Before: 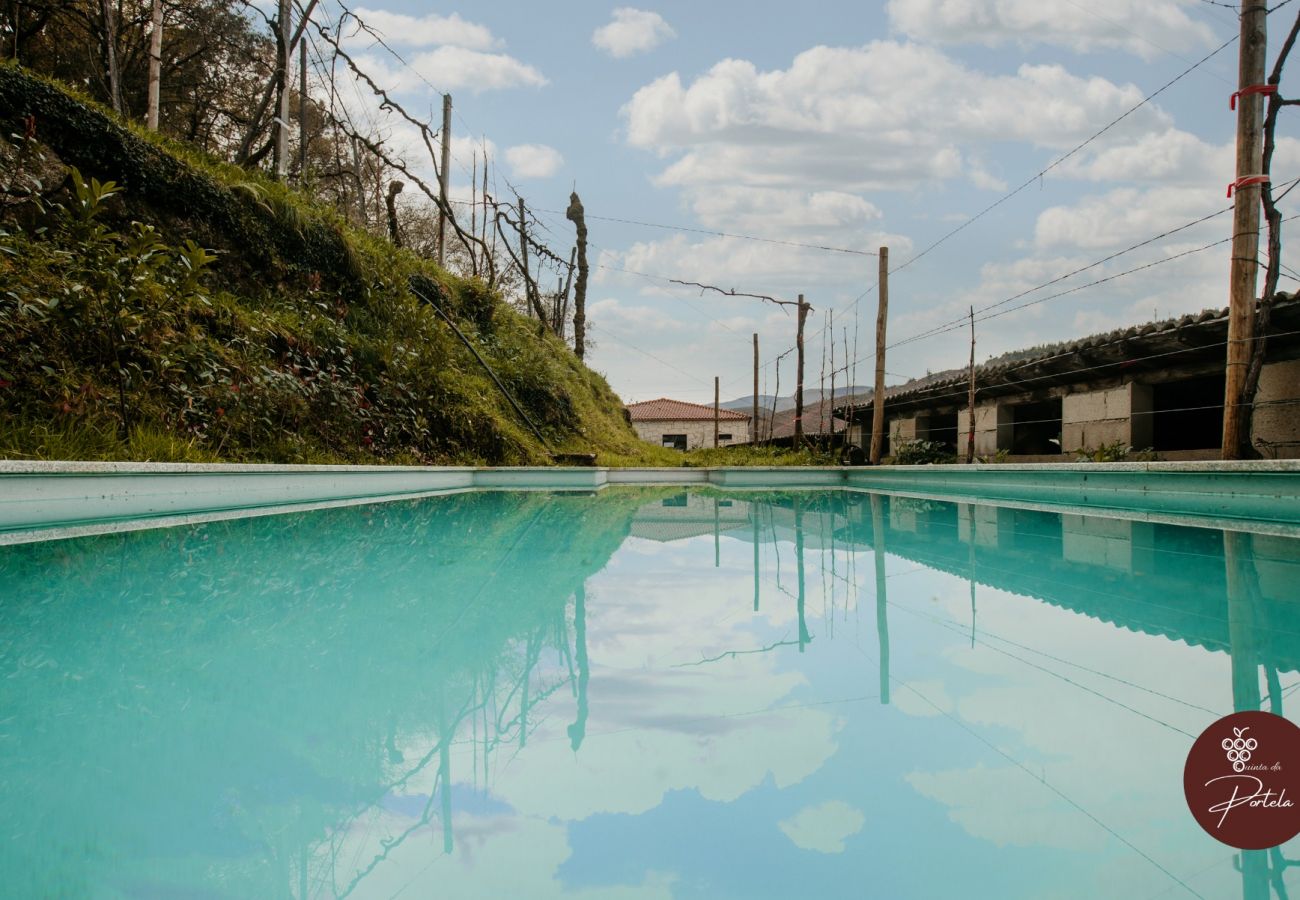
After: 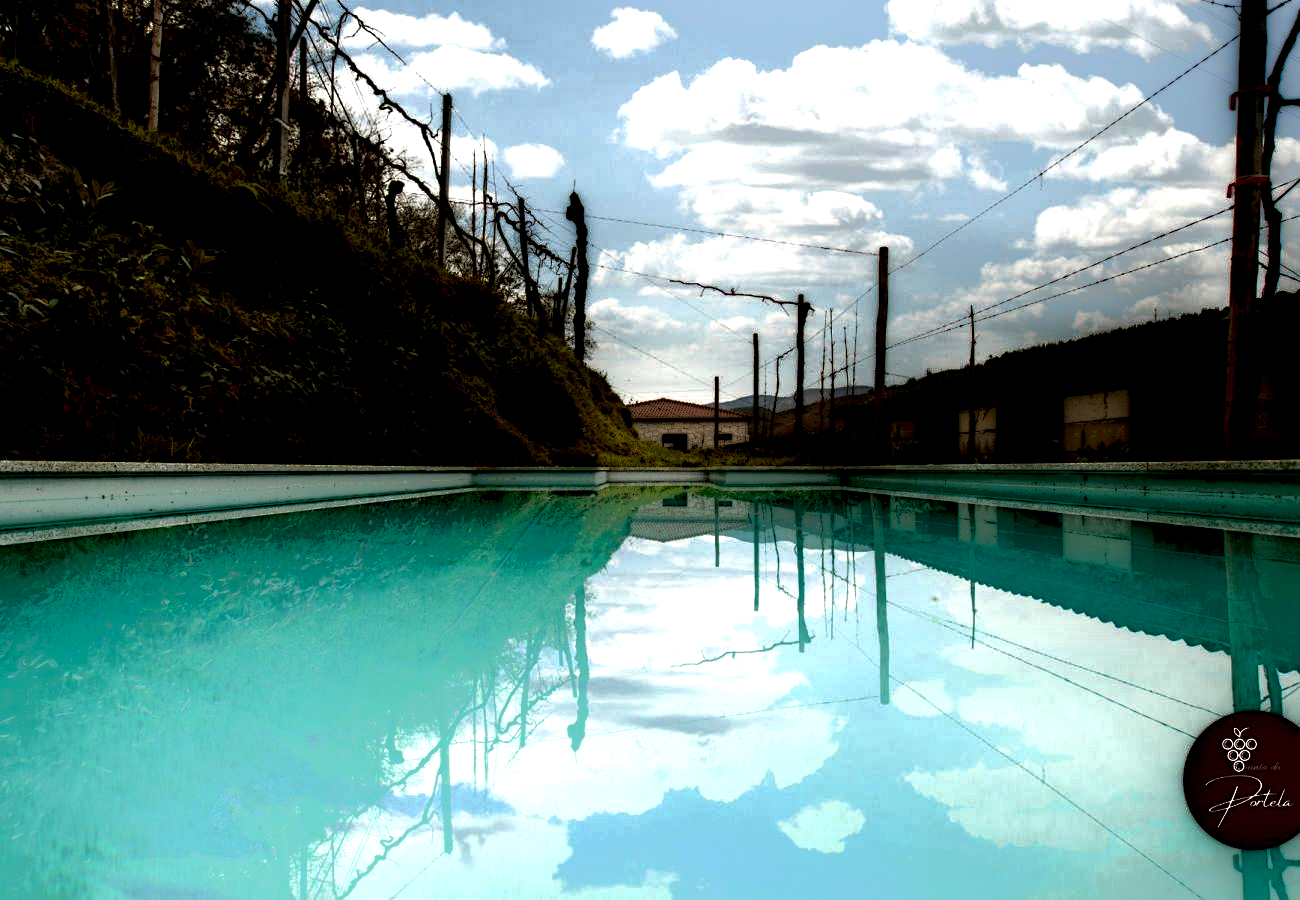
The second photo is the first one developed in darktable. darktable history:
exposure: black level correction 0, exposure 0.948 EV, compensate highlight preservation false
base curve: curves: ch0 [(0, 0) (0.74, 0.67) (1, 1)], preserve colors none
local contrast: highlights 6%, shadows 242%, detail 164%, midtone range 0.001
